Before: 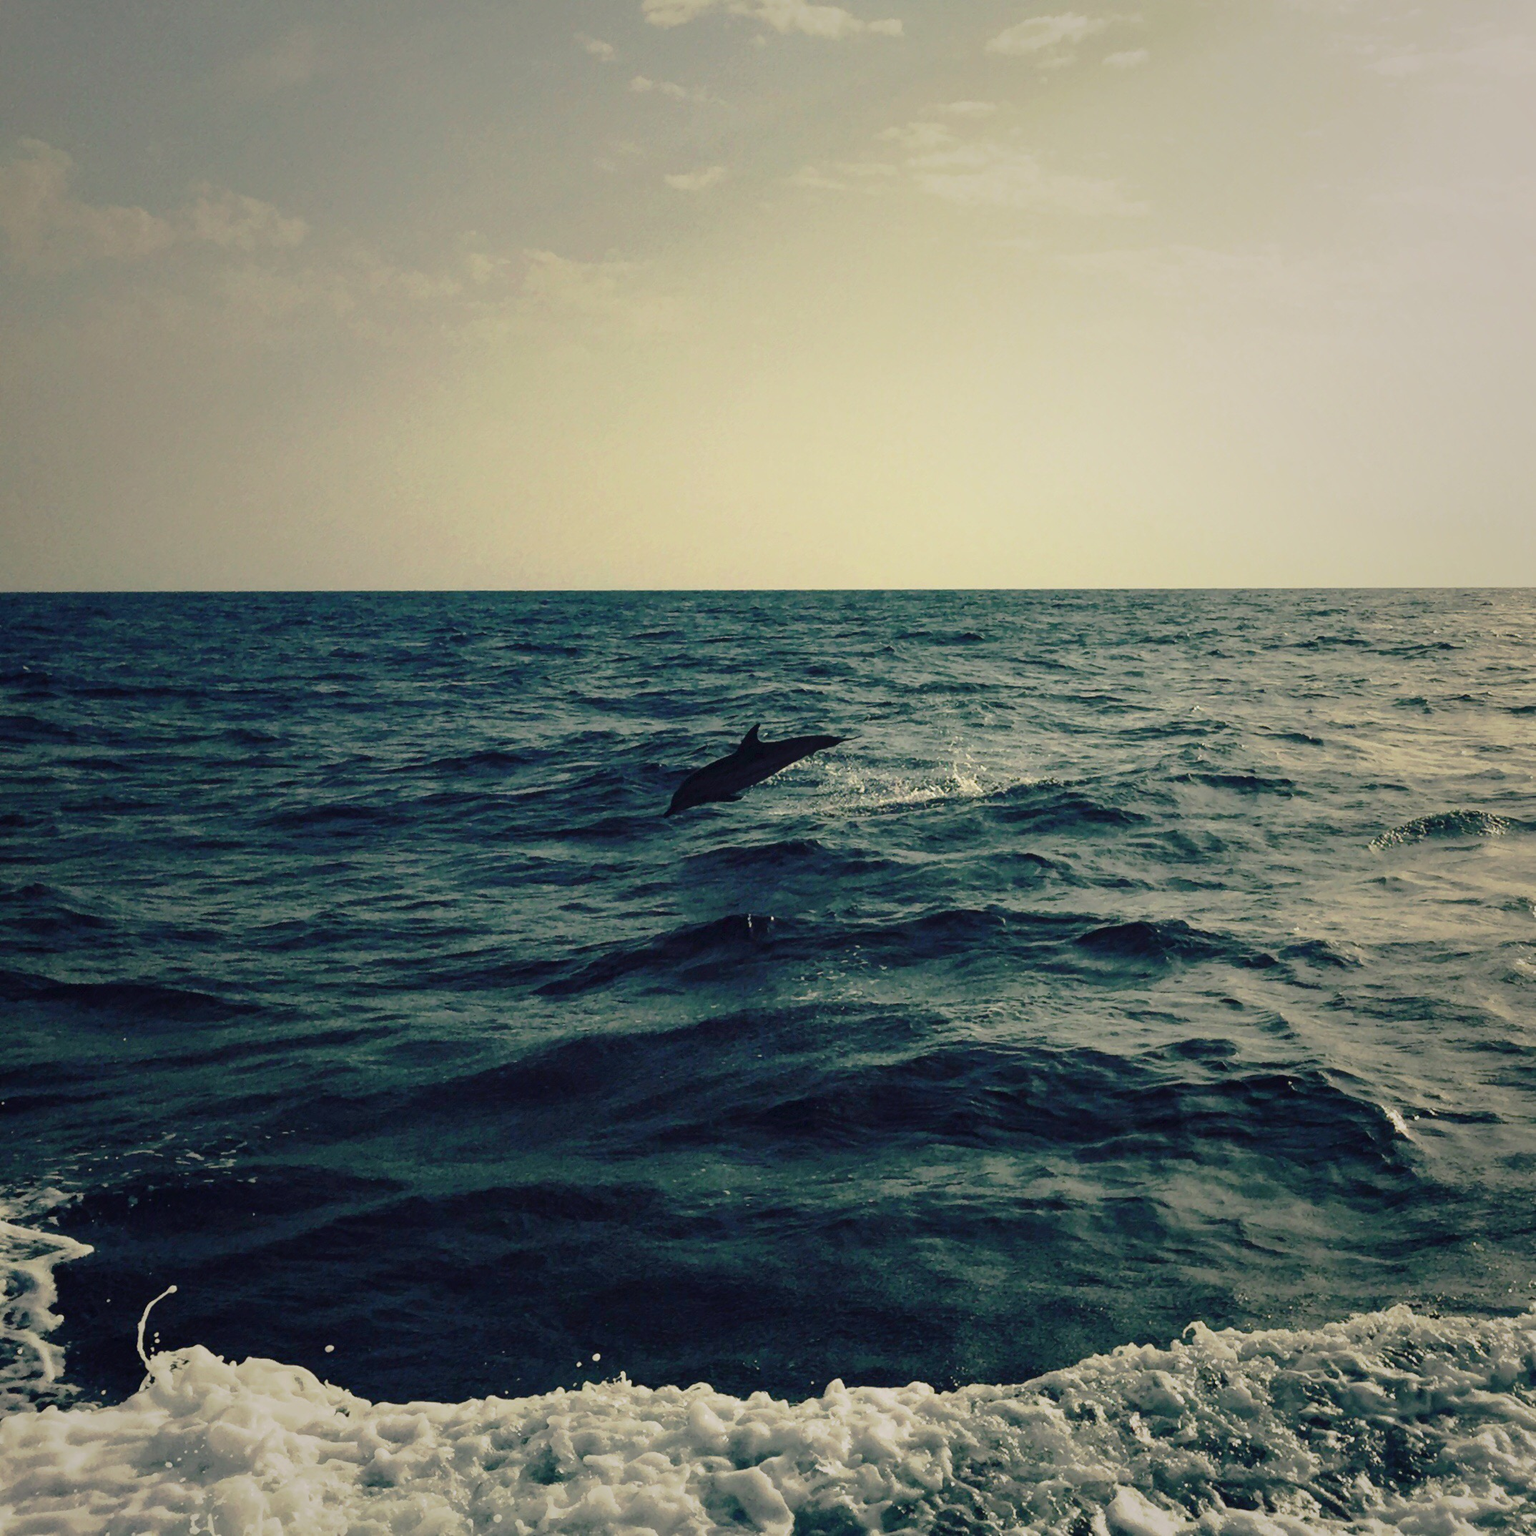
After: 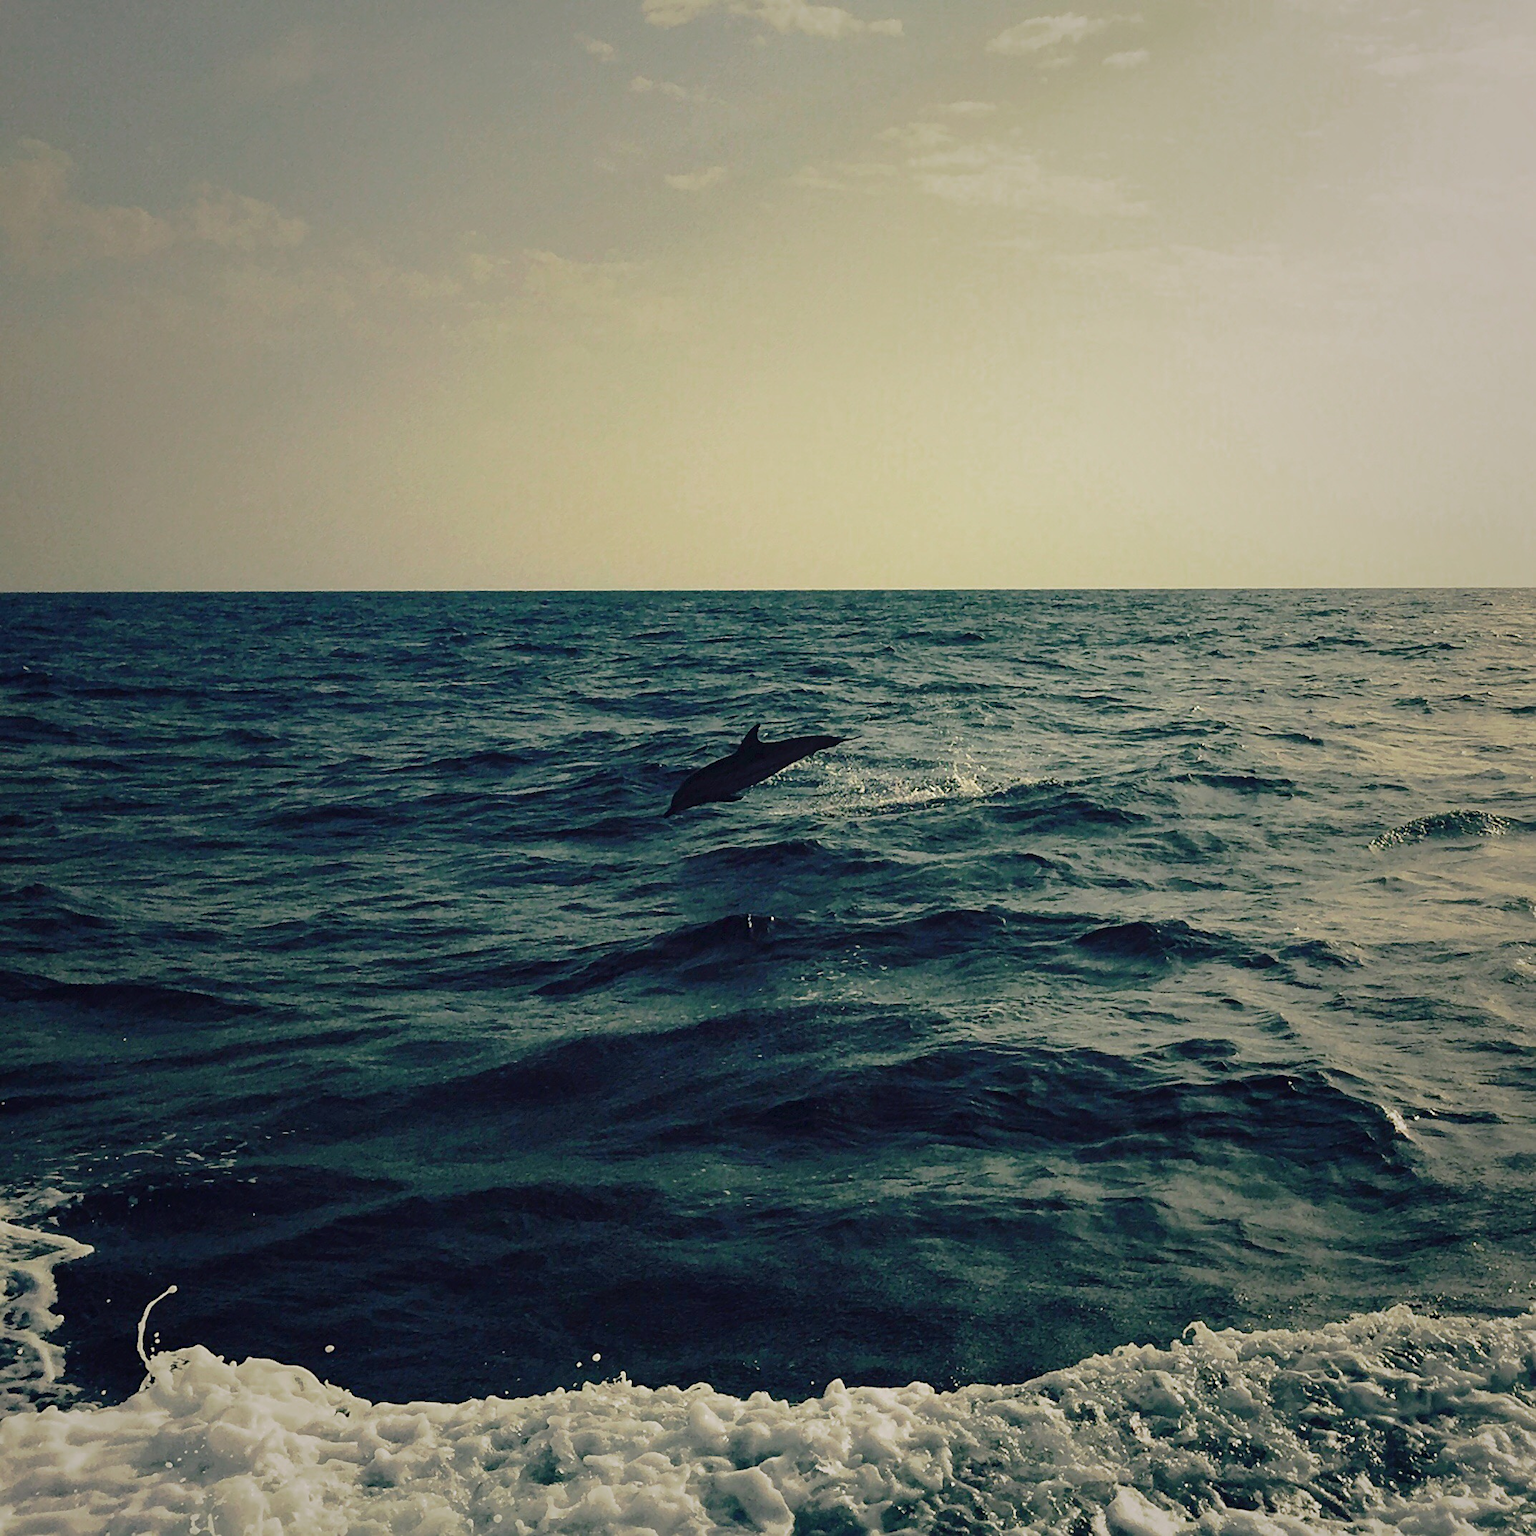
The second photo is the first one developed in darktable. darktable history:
sharpen: on, module defaults
color zones: curves: ch0 [(0, 0.425) (0.143, 0.422) (0.286, 0.42) (0.429, 0.419) (0.571, 0.419) (0.714, 0.42) (0.857, 0.422) (1, 0.425)]
